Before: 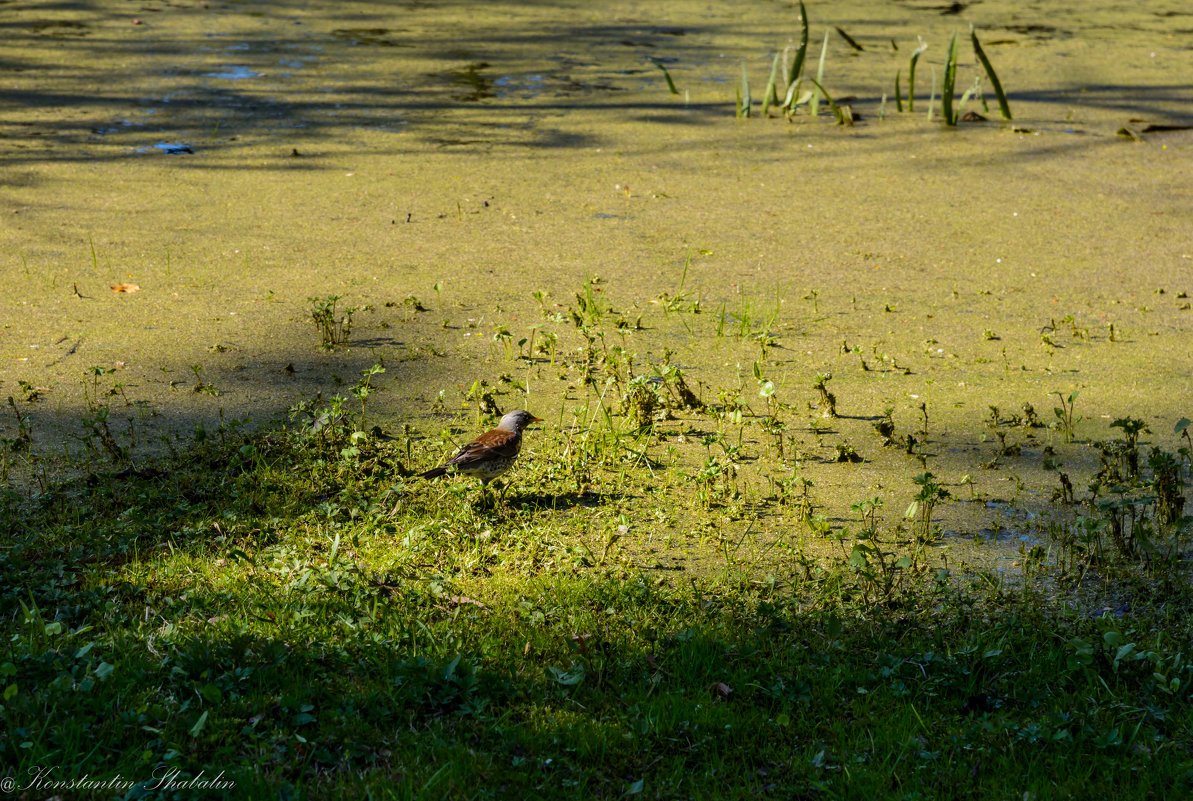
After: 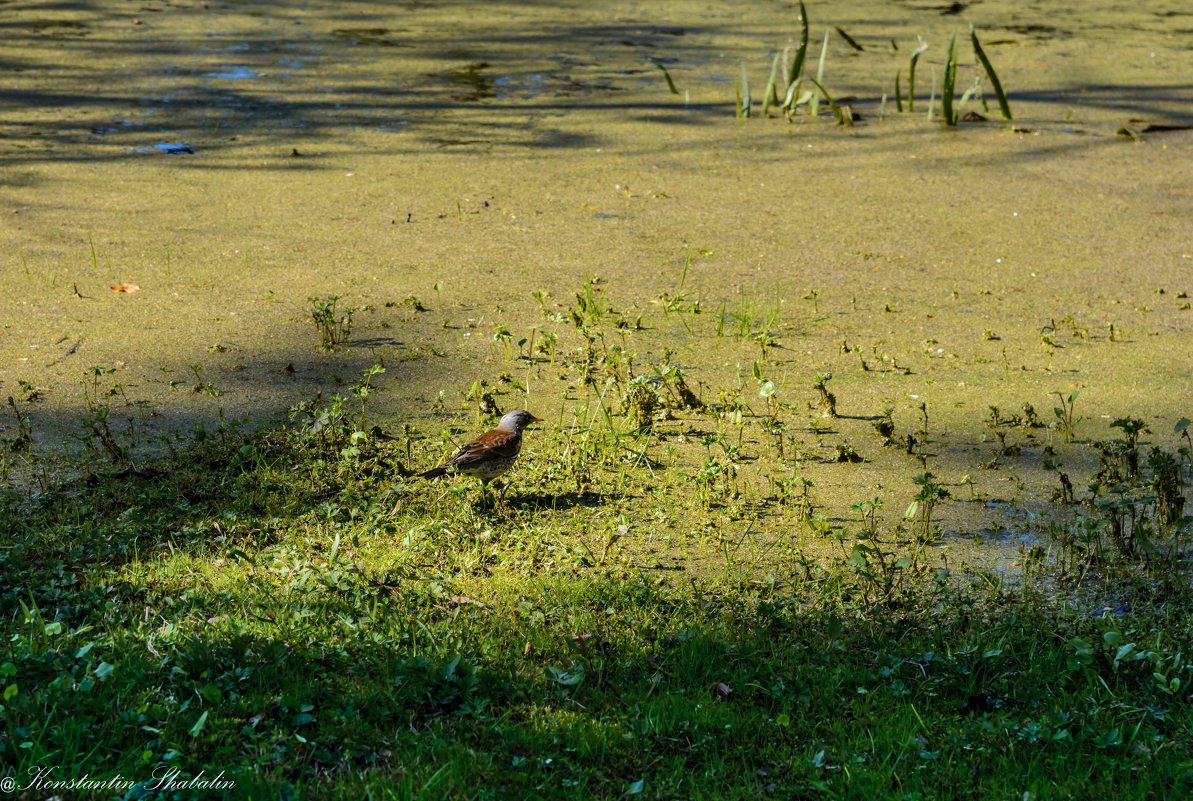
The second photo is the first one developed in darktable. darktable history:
color correction: highlights a* -0.137, highlights b* -5.91, shadows a* -0.137, shadows b* -0.137
shadows and highlights: soften with gaussian
